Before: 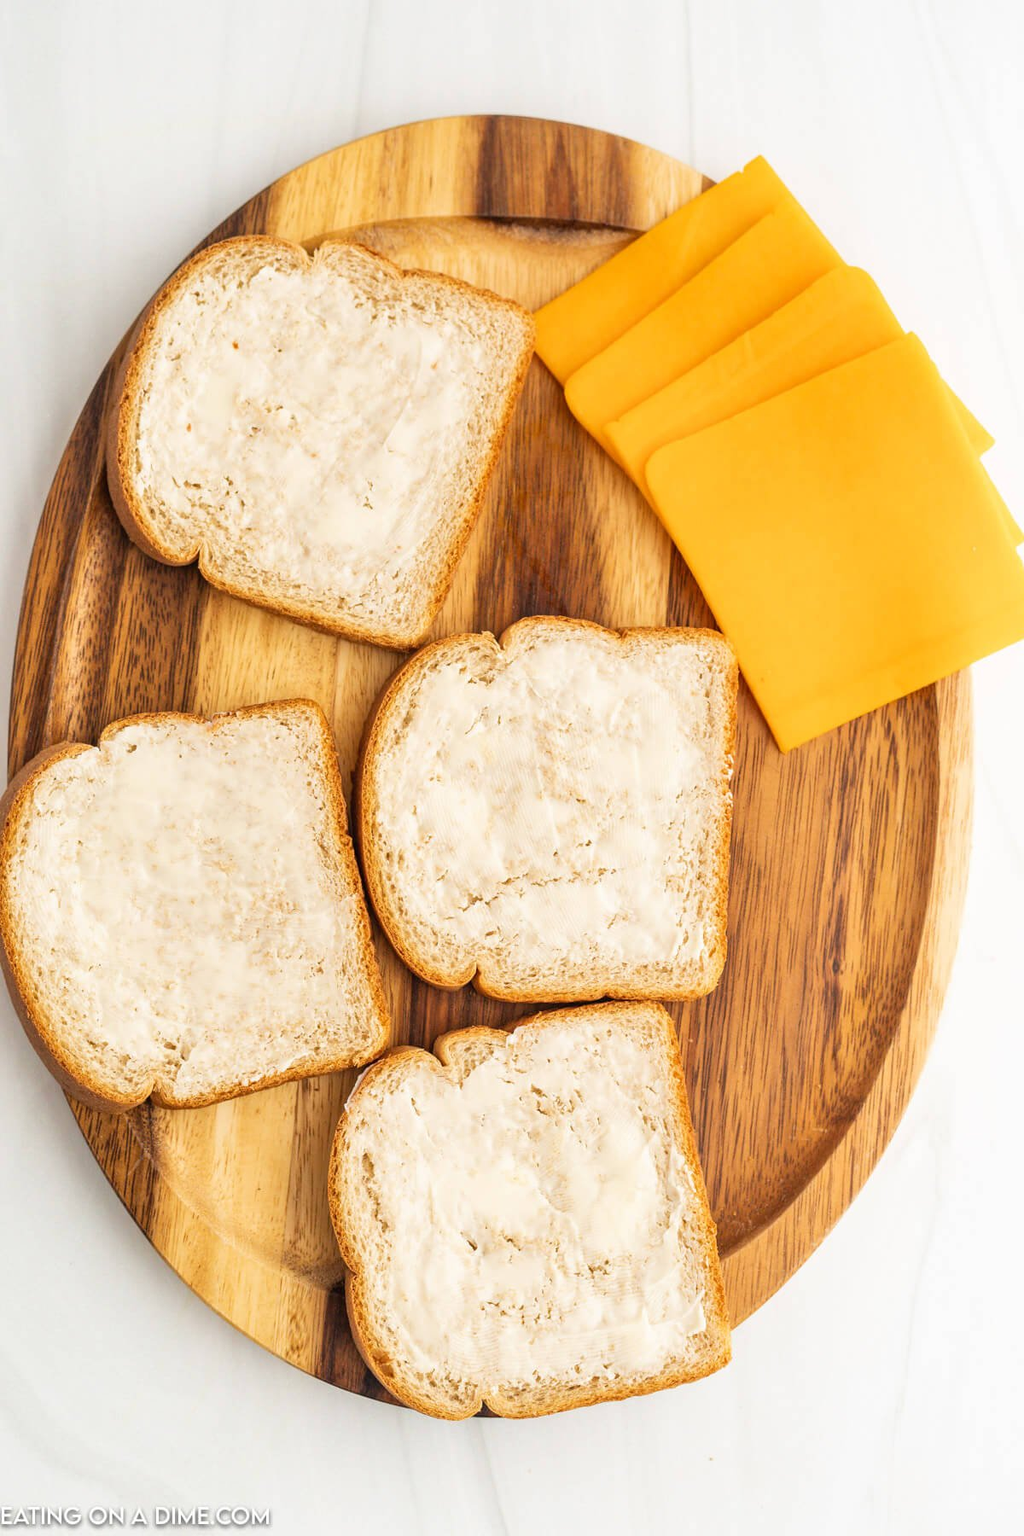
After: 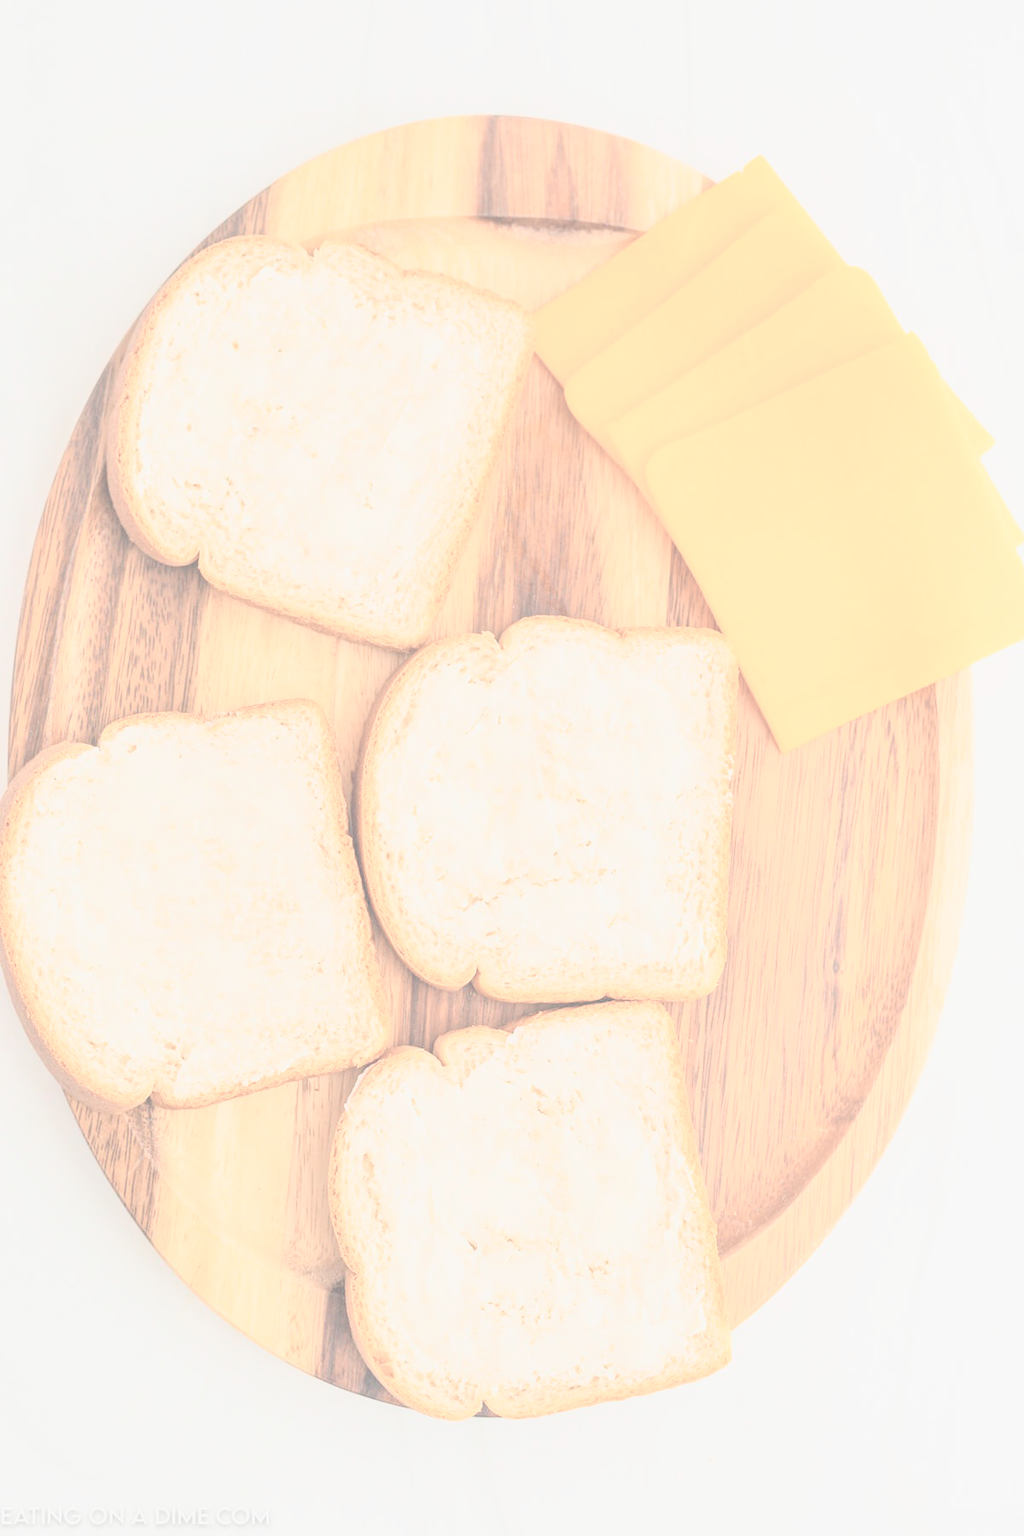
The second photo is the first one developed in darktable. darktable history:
tone curve: curves: ch0 [(0, 0) (0.091, 0.077) (0.389, 0.458) (0.745, 0.82) (0.844, 0.908) (0.909, 0.942) (1, 0.973)]; ch1 [(0, 0) (0.437, 0.404) (0.5, 0.5) (0.529, 0.556) (0.58, 0.603) (0.616, 0.649) (1, 1)]; ch2 [(0, 0) (0.442, 0.415) (0.5, 0.5) (0.535, 0.557) (0.585, 0.62) (1, 1)], color space Lab, independent channels, preserve colors none
contrast brightness saturation: contrast -0.319, brightness 0.74, saturation -0.779
exposure: black level correction 0, exposure 0.948 EV, compensate highlight preservation false
